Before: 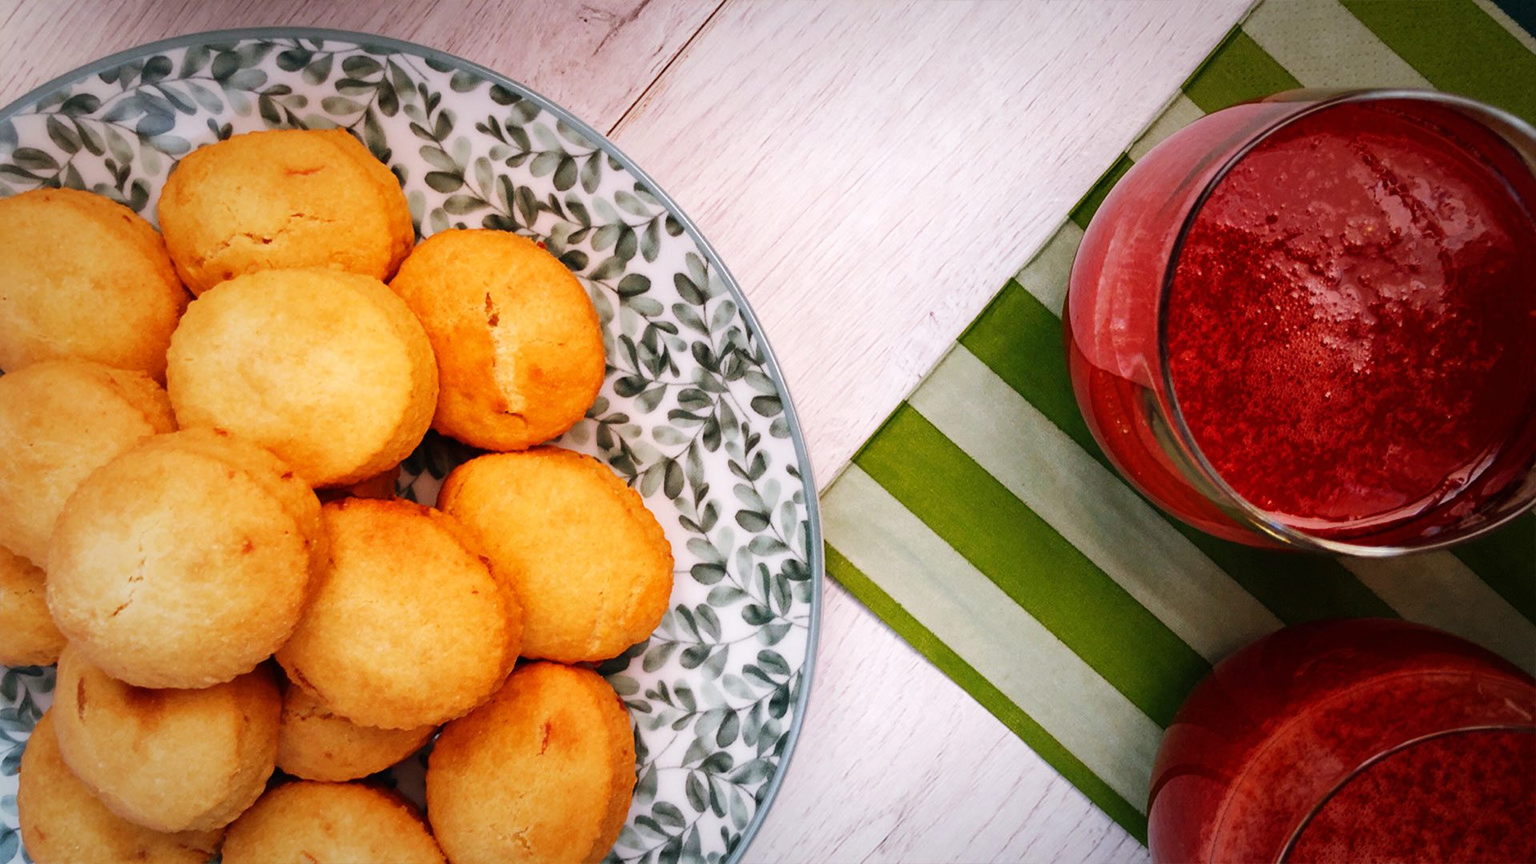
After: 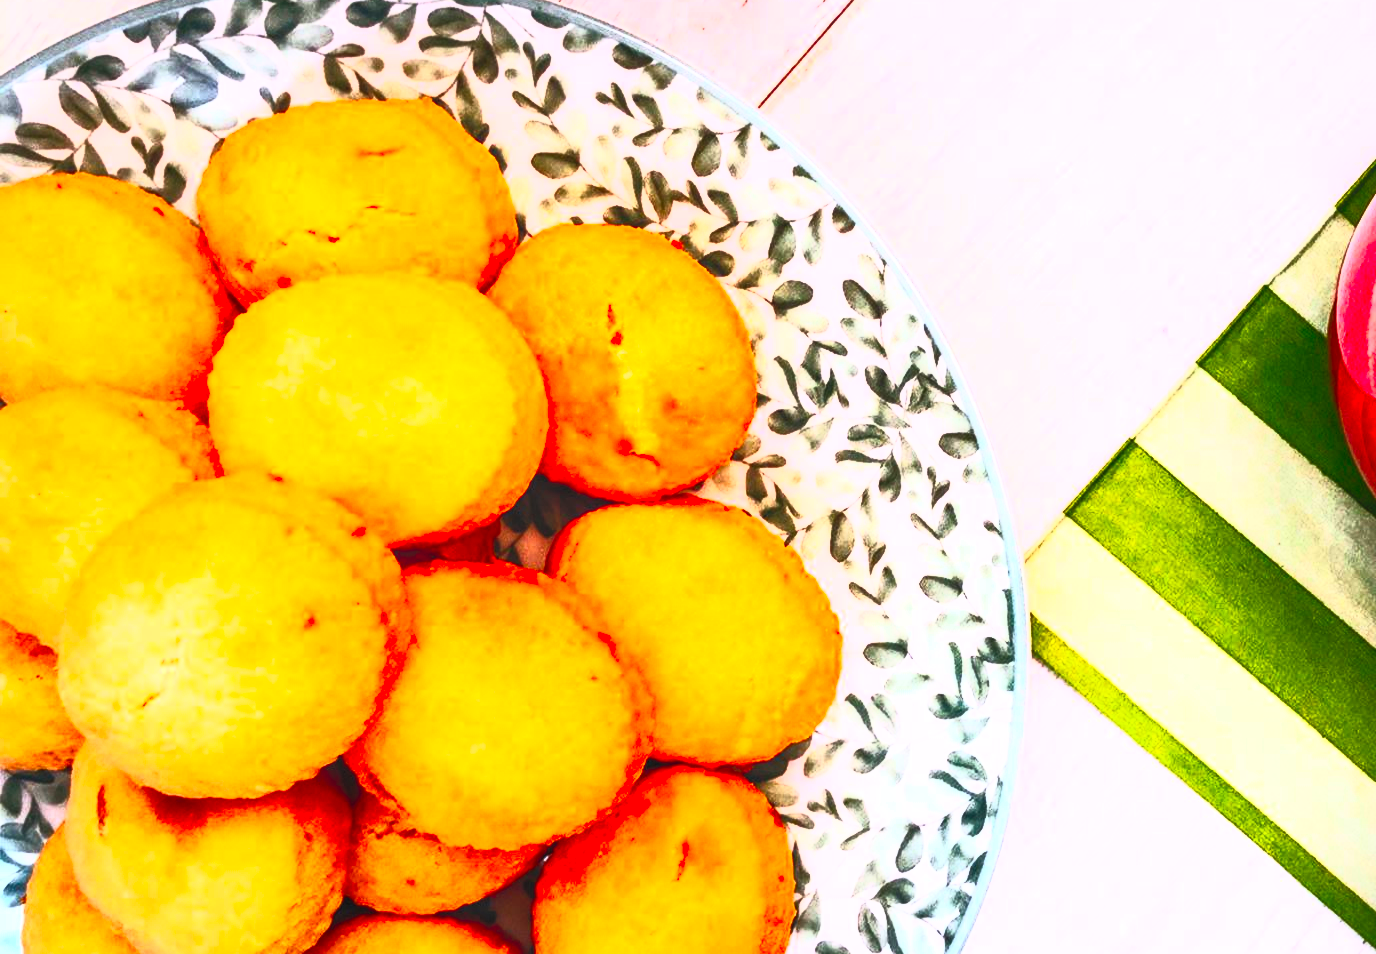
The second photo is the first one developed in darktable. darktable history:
white balance: emerald 1
contrast brightness saturation: contrast 1, brightness 1, saturation 1
tone equalizer: -8 EV -0.417 EV, -7 EV -0.389 EV, -6 EV -0.333 EV, -5 EV -0.222 EV, -3 EV 0.222 EV, -2 EV 0.333 EV, -1 EV 0.389 EV, +0 EV 0.417 EV, edges refinement/feathering 500, mask exposure compensation -1.57 EV, preserve details no
crop: top 5.803%, right 27.864%, bottom 5.804%
local contrast: on, module defaults
